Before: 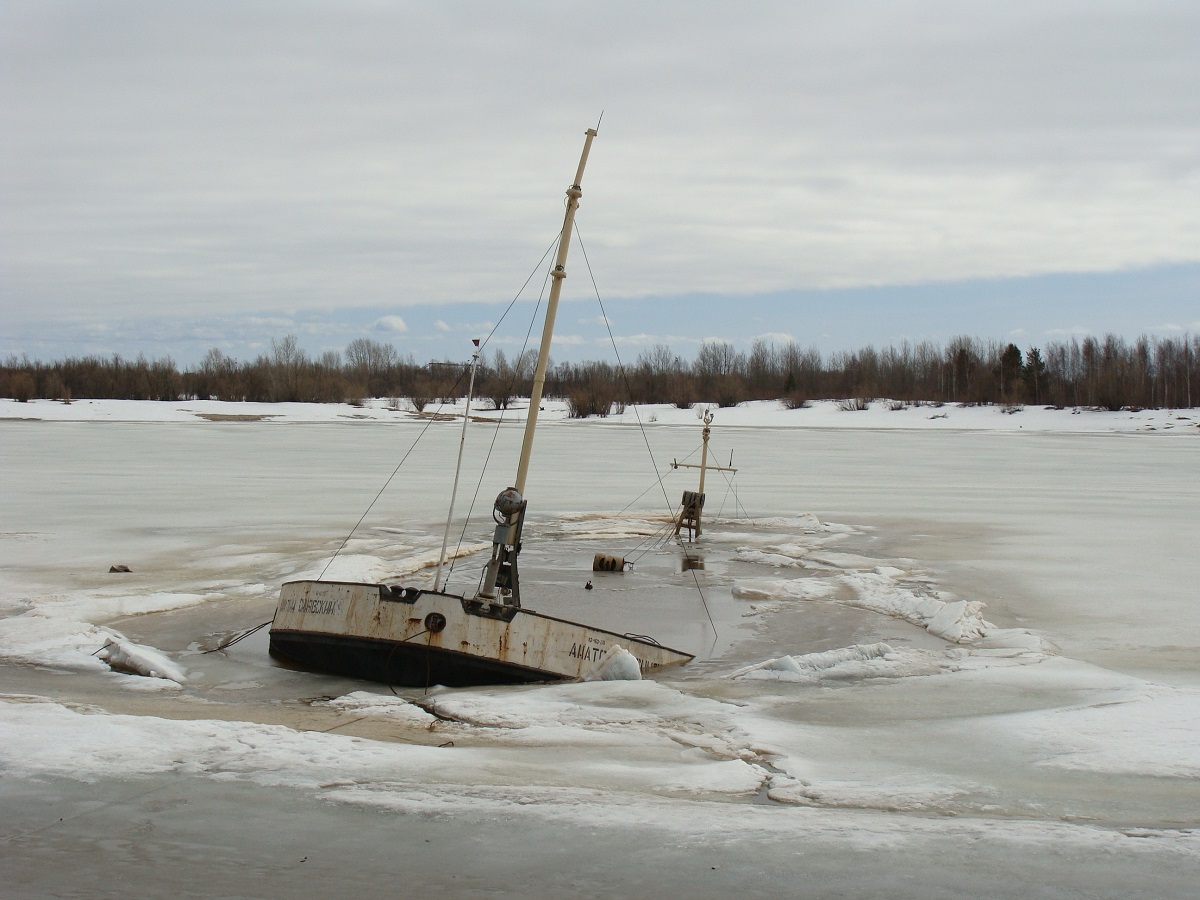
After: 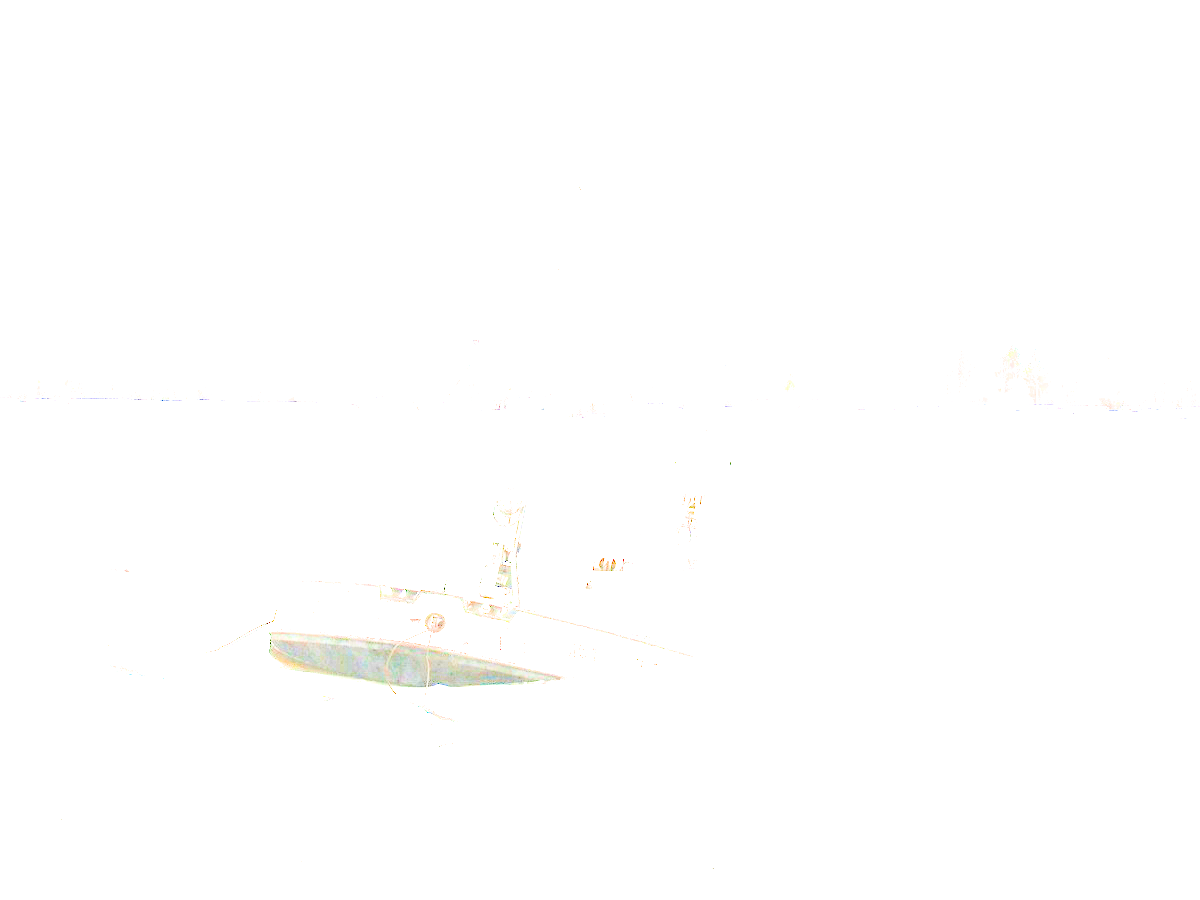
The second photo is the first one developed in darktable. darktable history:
contrast brightness saturation: contrast 0.12, brightness -0.12, saturation 0.2
exposure: exposure 8 EV, compensate highlight preservation false
filmic rgb: black relative exposure -7.65 EV, white relative exposure 4.56 EV, hardness 3.61
